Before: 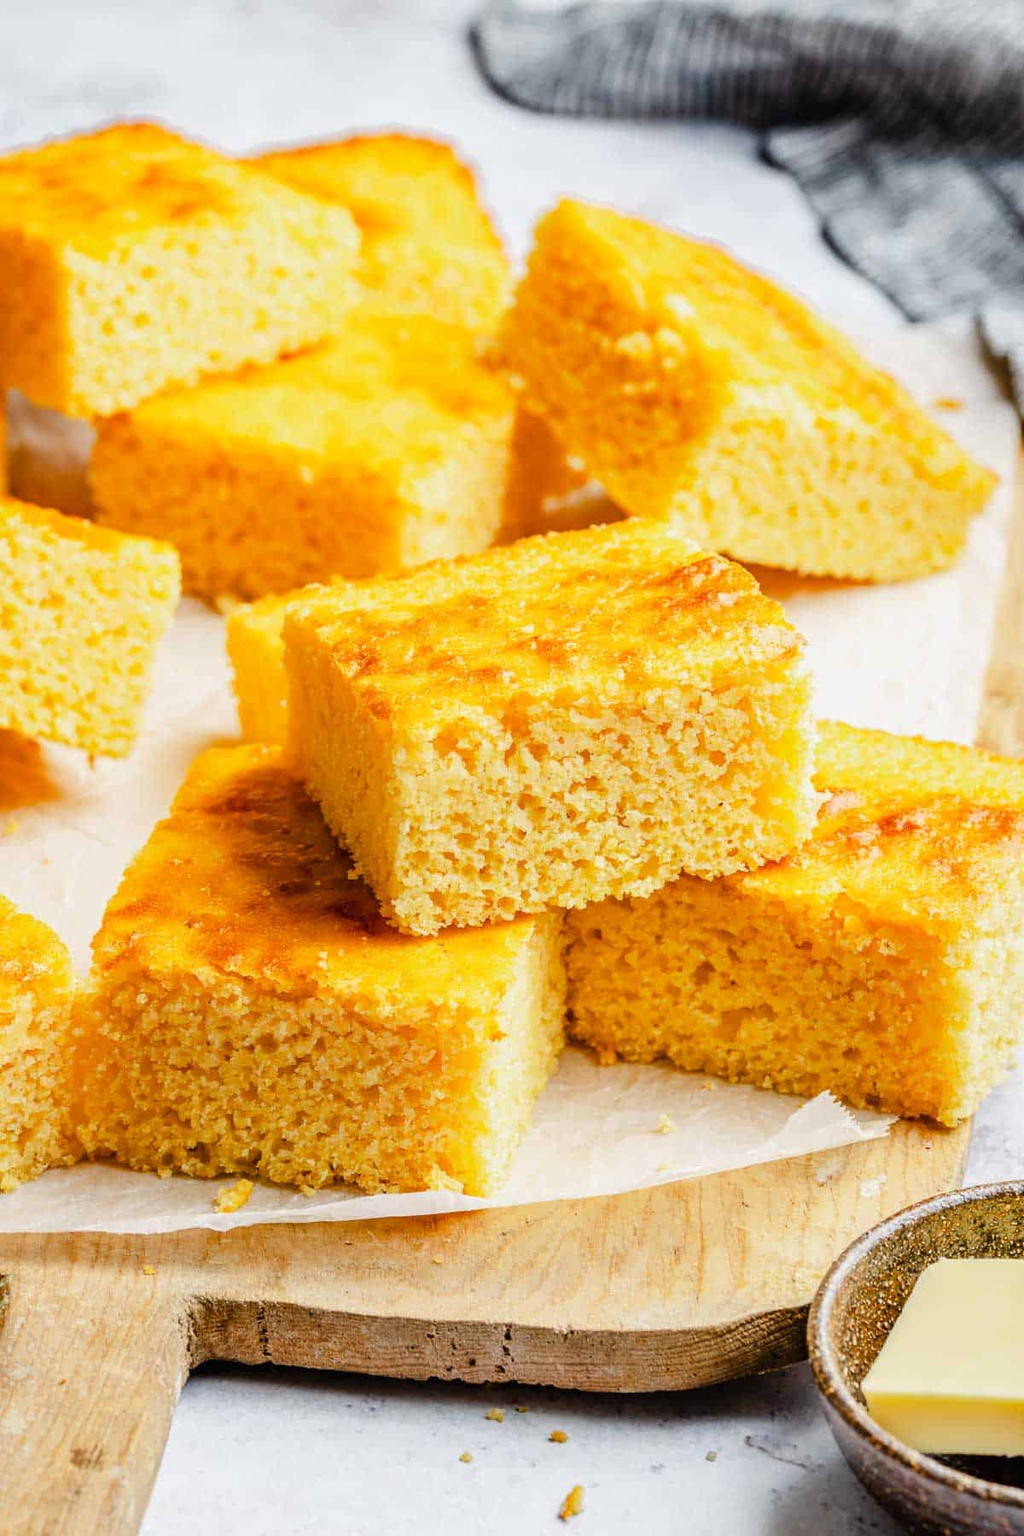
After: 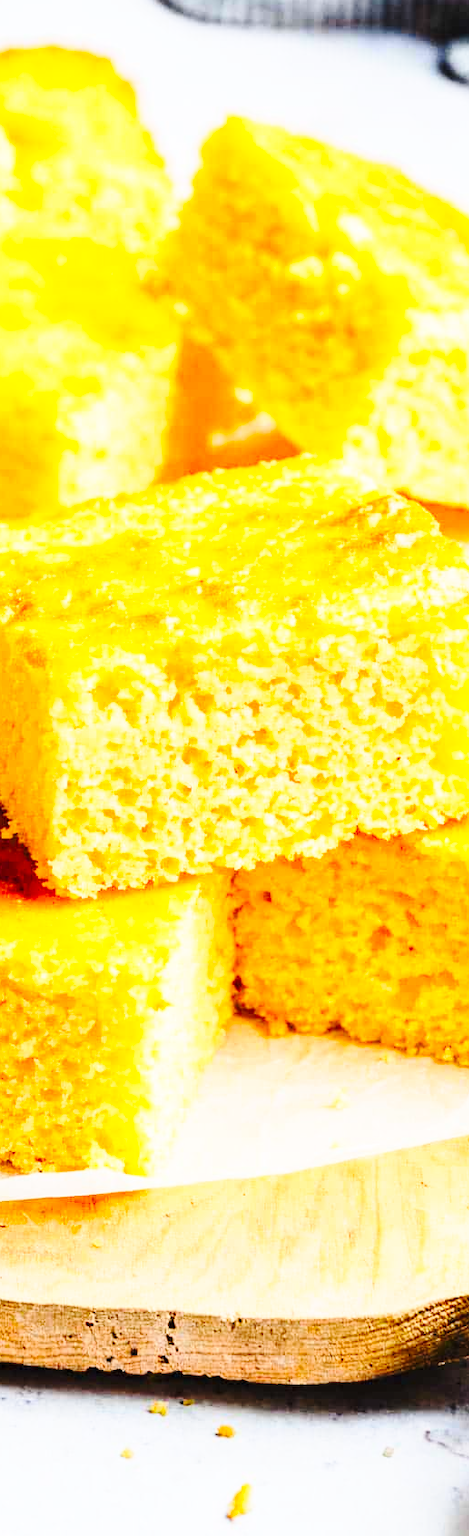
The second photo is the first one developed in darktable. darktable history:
contrast brightness saturation: contrast 0.196, brightness 0.16, saturation 0.226
base curve: curves: ch0 [(0, 0) (0.028, 0.03) (0.121, 0.232) (0.46, 0.748) (0.859, 0.968) (1, 1)], preserve colors none
crop: left 33.917%, top 5.996%, right 22.982%
